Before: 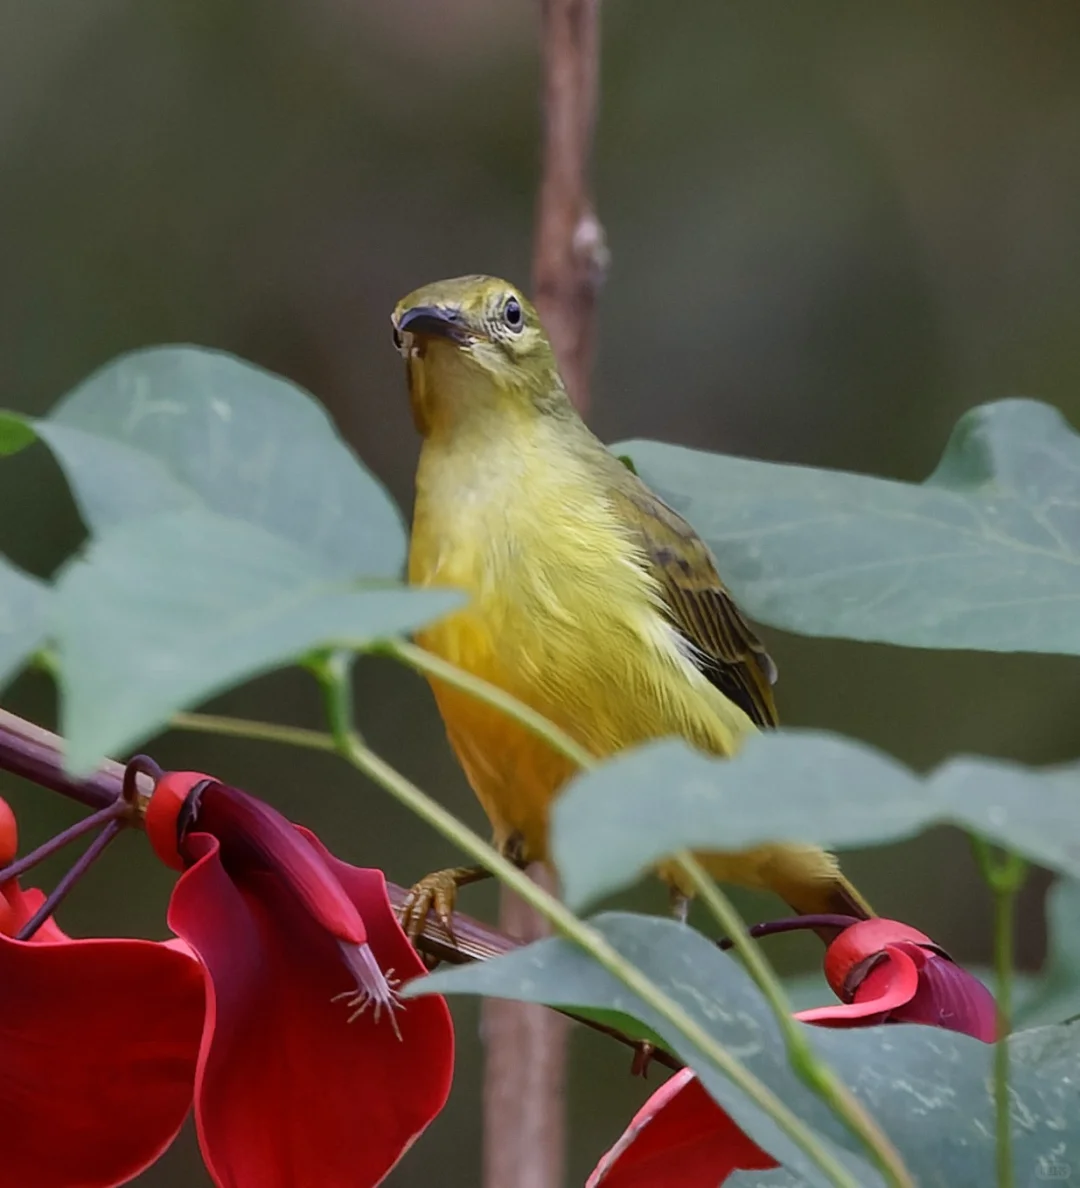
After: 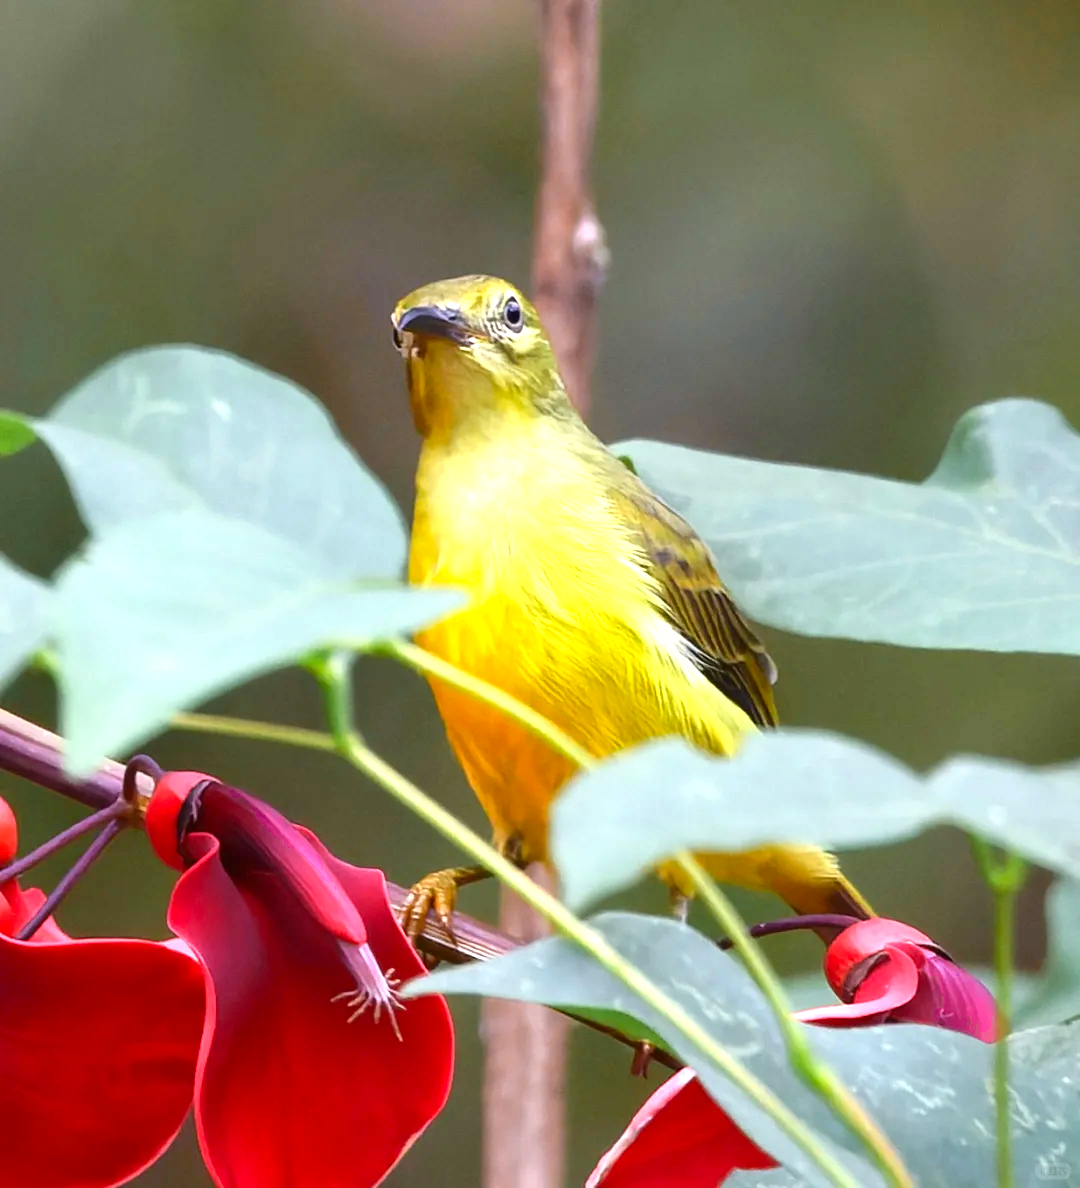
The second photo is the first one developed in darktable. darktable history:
color zones: curves: ch0 [(0.224, 0.526) (0.75, 0.5)]; ch1 [(0.055, 0.526) (0.224, 0.761) (0.377, 0.526) (0.75, 0.5)]
exposure: black level correction 0, exposure 1.2 EV, compensate highlight preservation false
